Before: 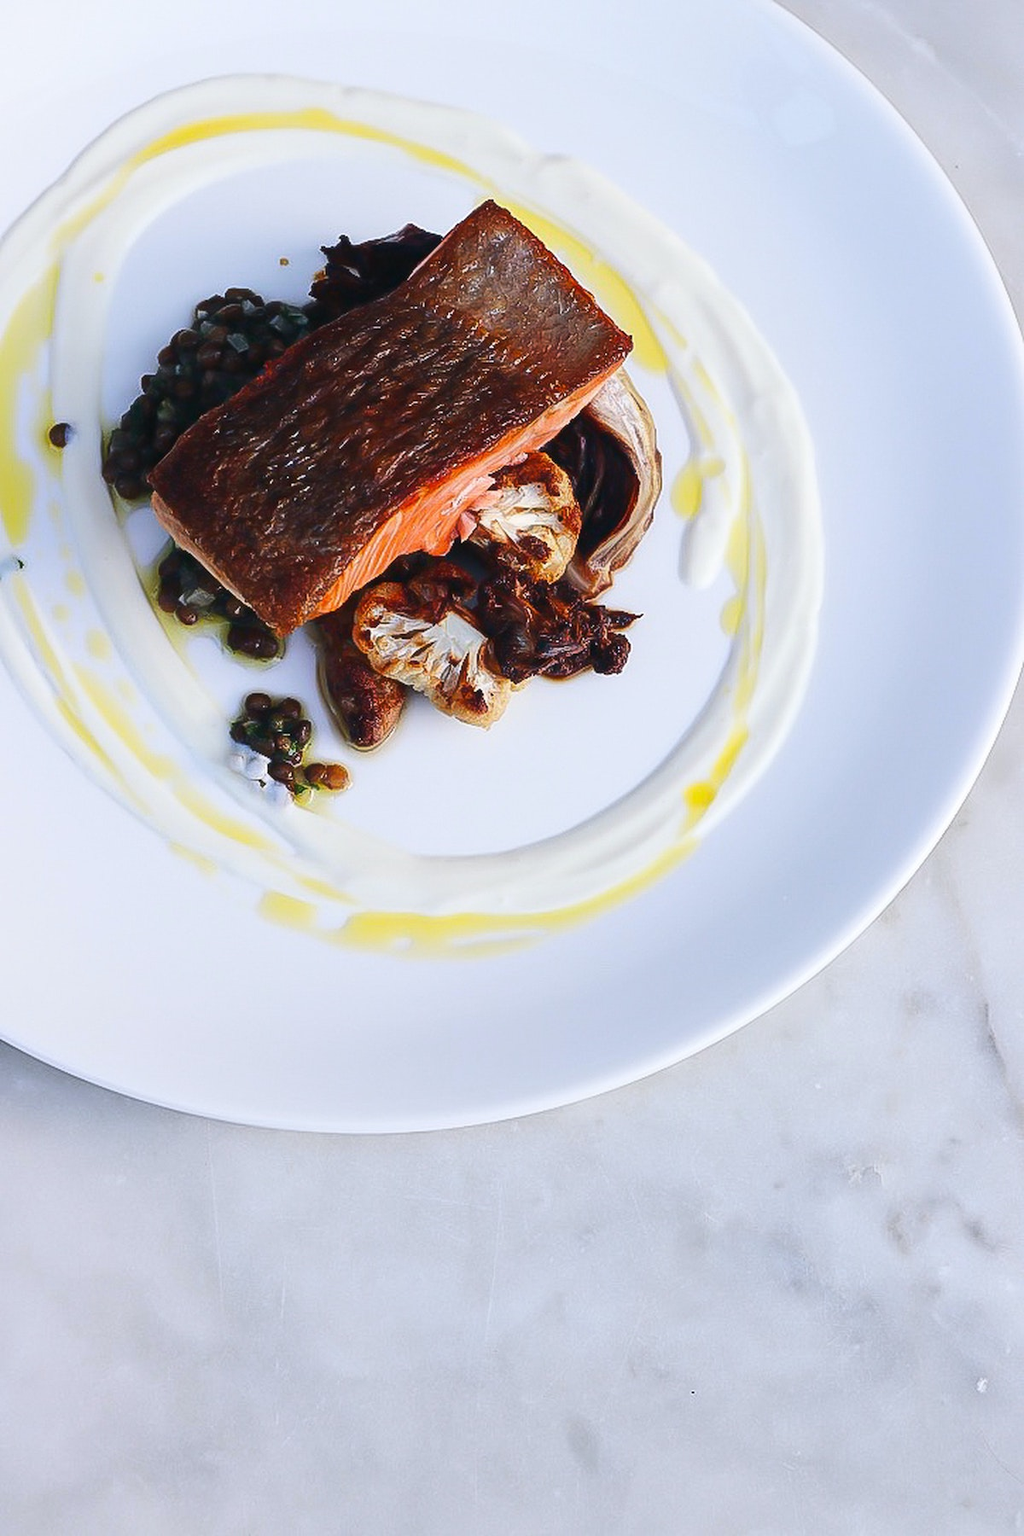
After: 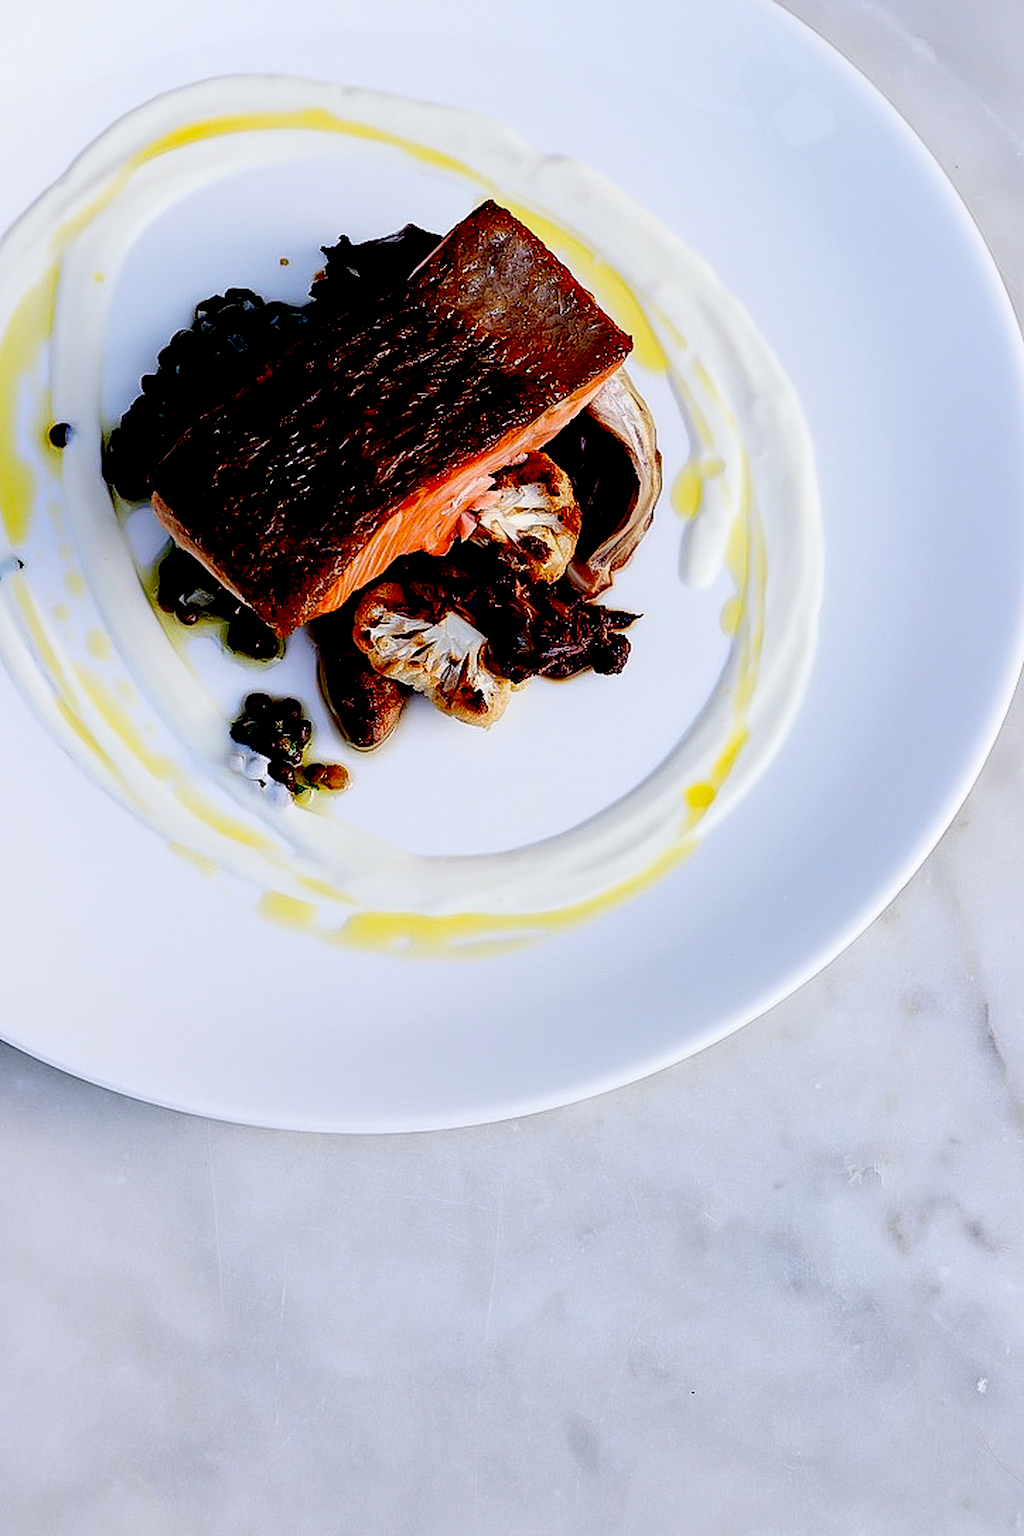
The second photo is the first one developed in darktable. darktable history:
exposure: black level correction 0.055, exposure -0.031 EV, compensate highlight preservation false
